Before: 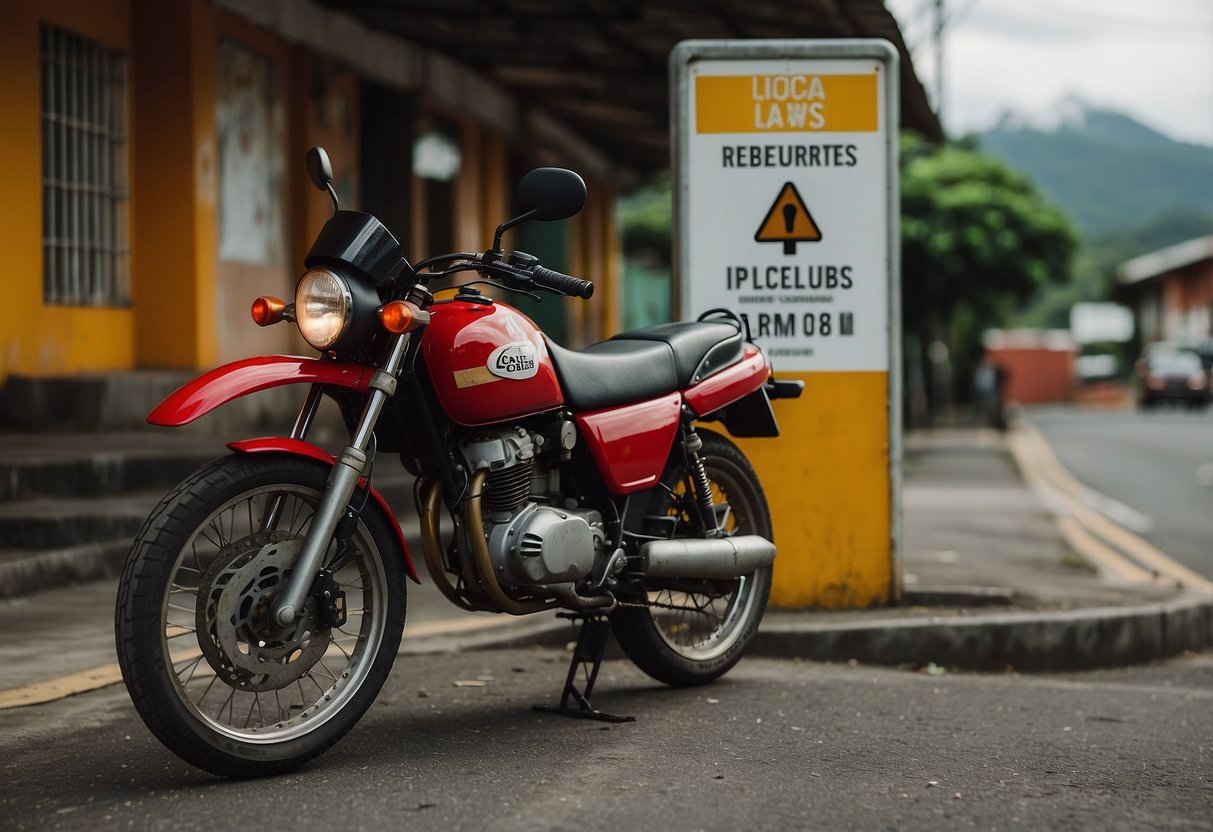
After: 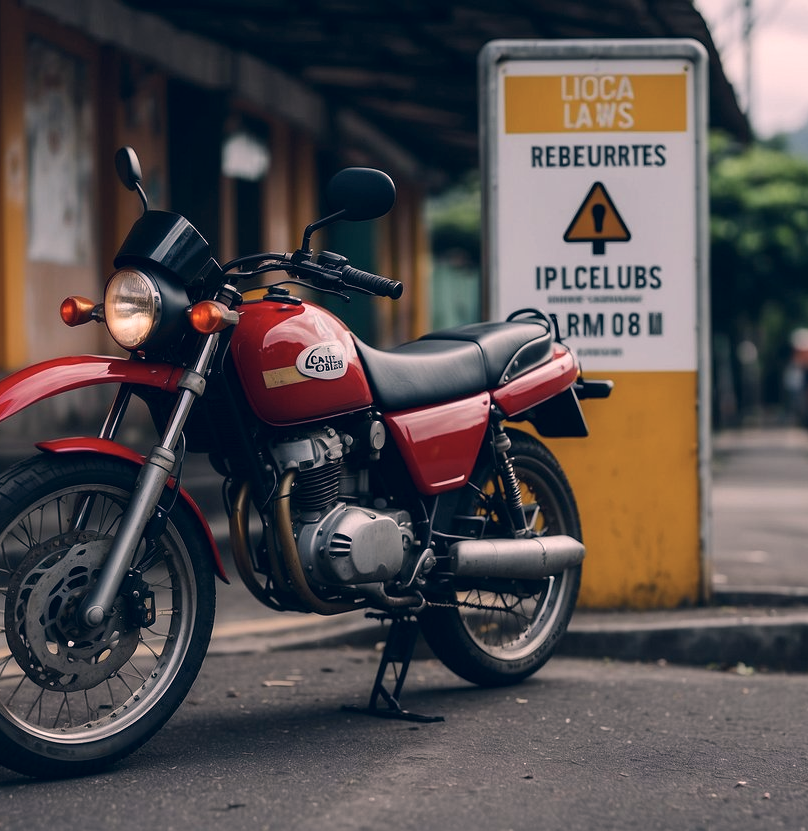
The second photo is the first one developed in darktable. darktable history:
crop and rotate: left 15.754%, right 17.579%
color correction: highlights a* 14.46, highlights b* 5.85, shadows a* -5.53, shadows b* -15.24, saturation 0.85
contrast brightness saturation: contrast 0.07
